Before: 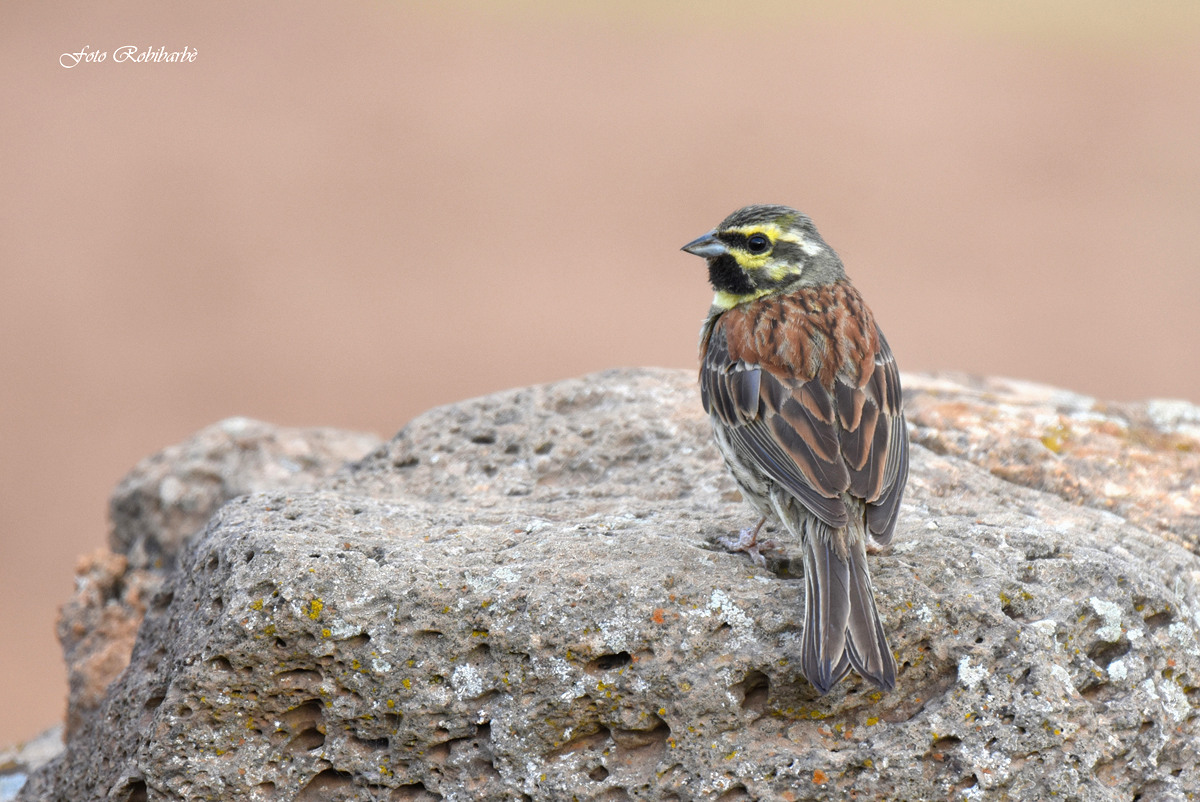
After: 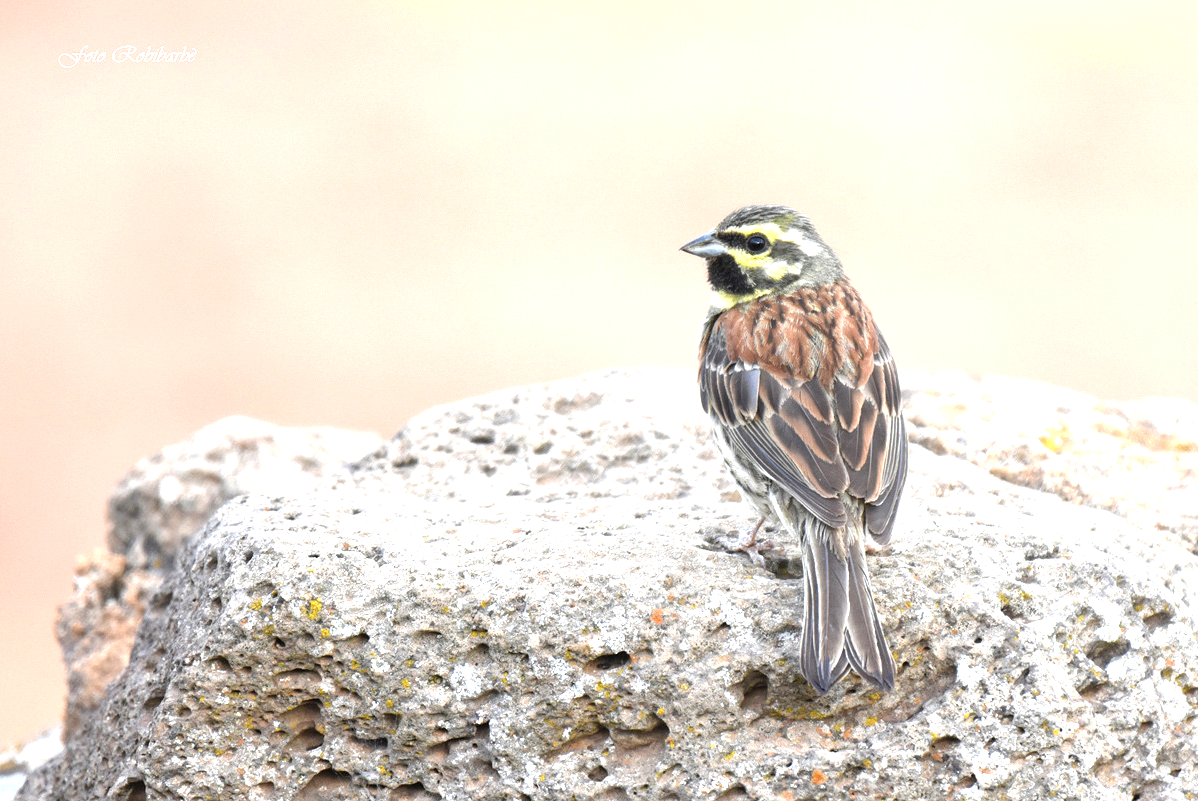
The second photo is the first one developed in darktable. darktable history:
crop and rotate: left 0.152%, bottom 0.011%
tone equalizer: edges refinement/feathering 500, mask exposure compensation -1.57 EV, preserve details no
color correction: highlights b* 0.058, saturation 0.839
exposure: black level correction 0, exposure 1.103 EV, compensate highlight preservation false
